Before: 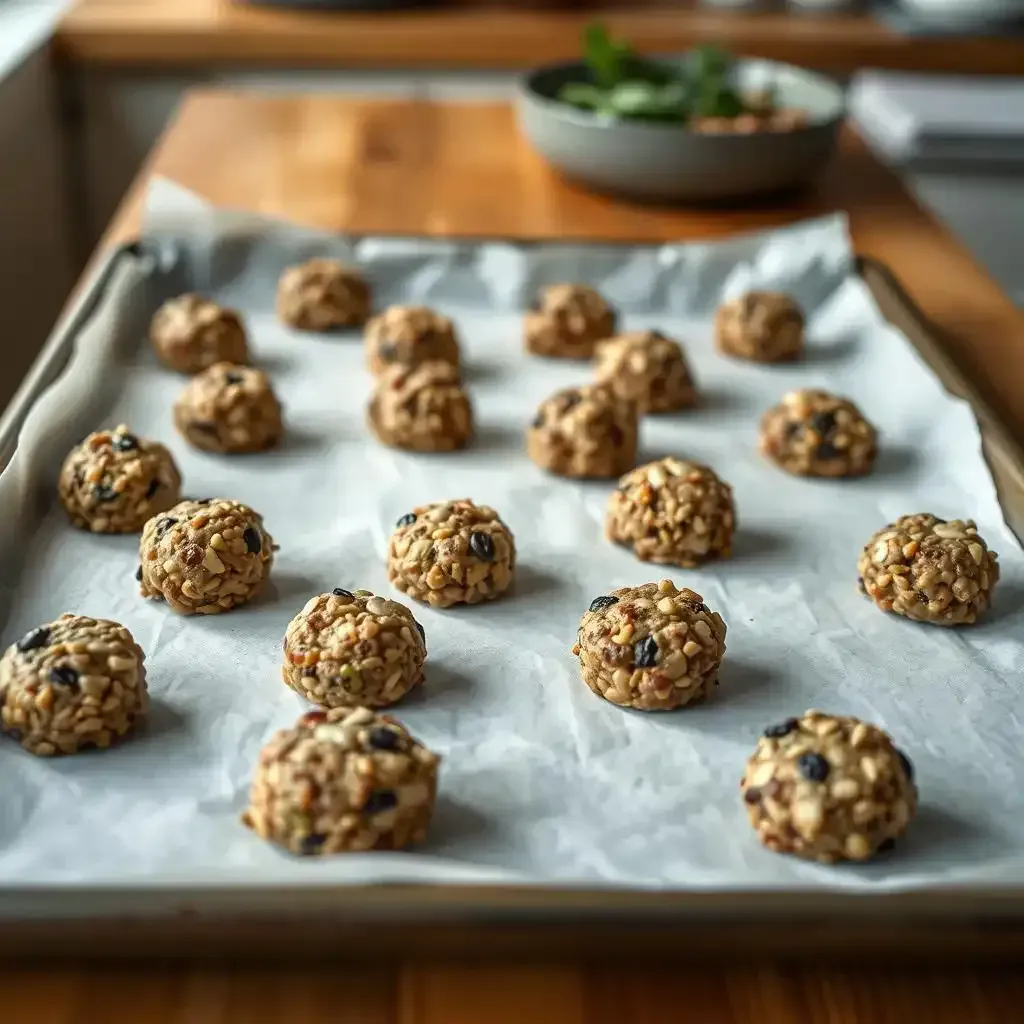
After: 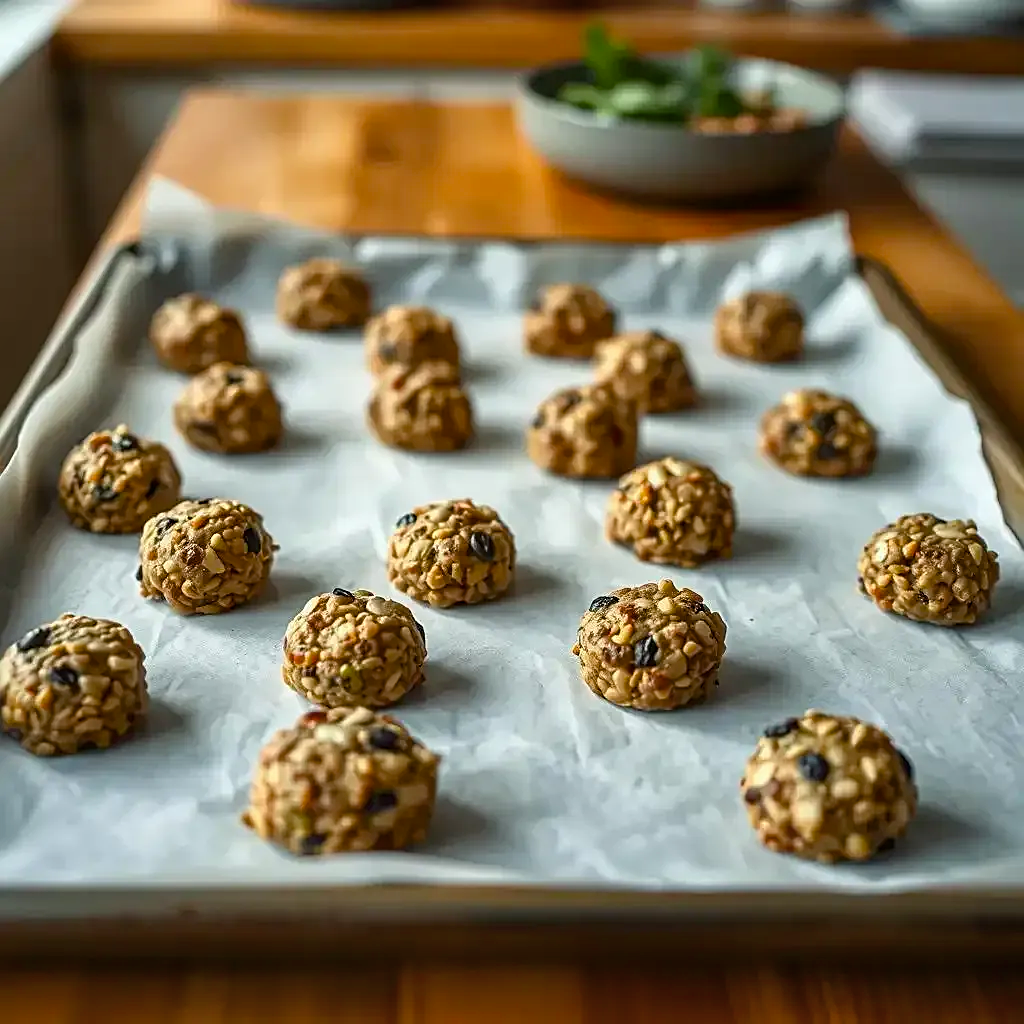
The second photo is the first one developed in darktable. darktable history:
color balance rgb: linear chroma grading › shadows -8%, linear chroma grading › global chroma 10%, perceptual saturation grading › global saturation 2%, perceptual saturation grading › highlights -2%, perceptual saturation grading › mid-tones 4%, perceptual saturation grading › shadows 8%, perceptual brilliance grading › global brilliance 2%, perceptual brilliance grading › highlights -4%, global vibrance 16%, saturation formula JzAzBz (2021)
shadows and highlights: low approximation 0.01, soften with gaussian
sharpen: on, module defaults
